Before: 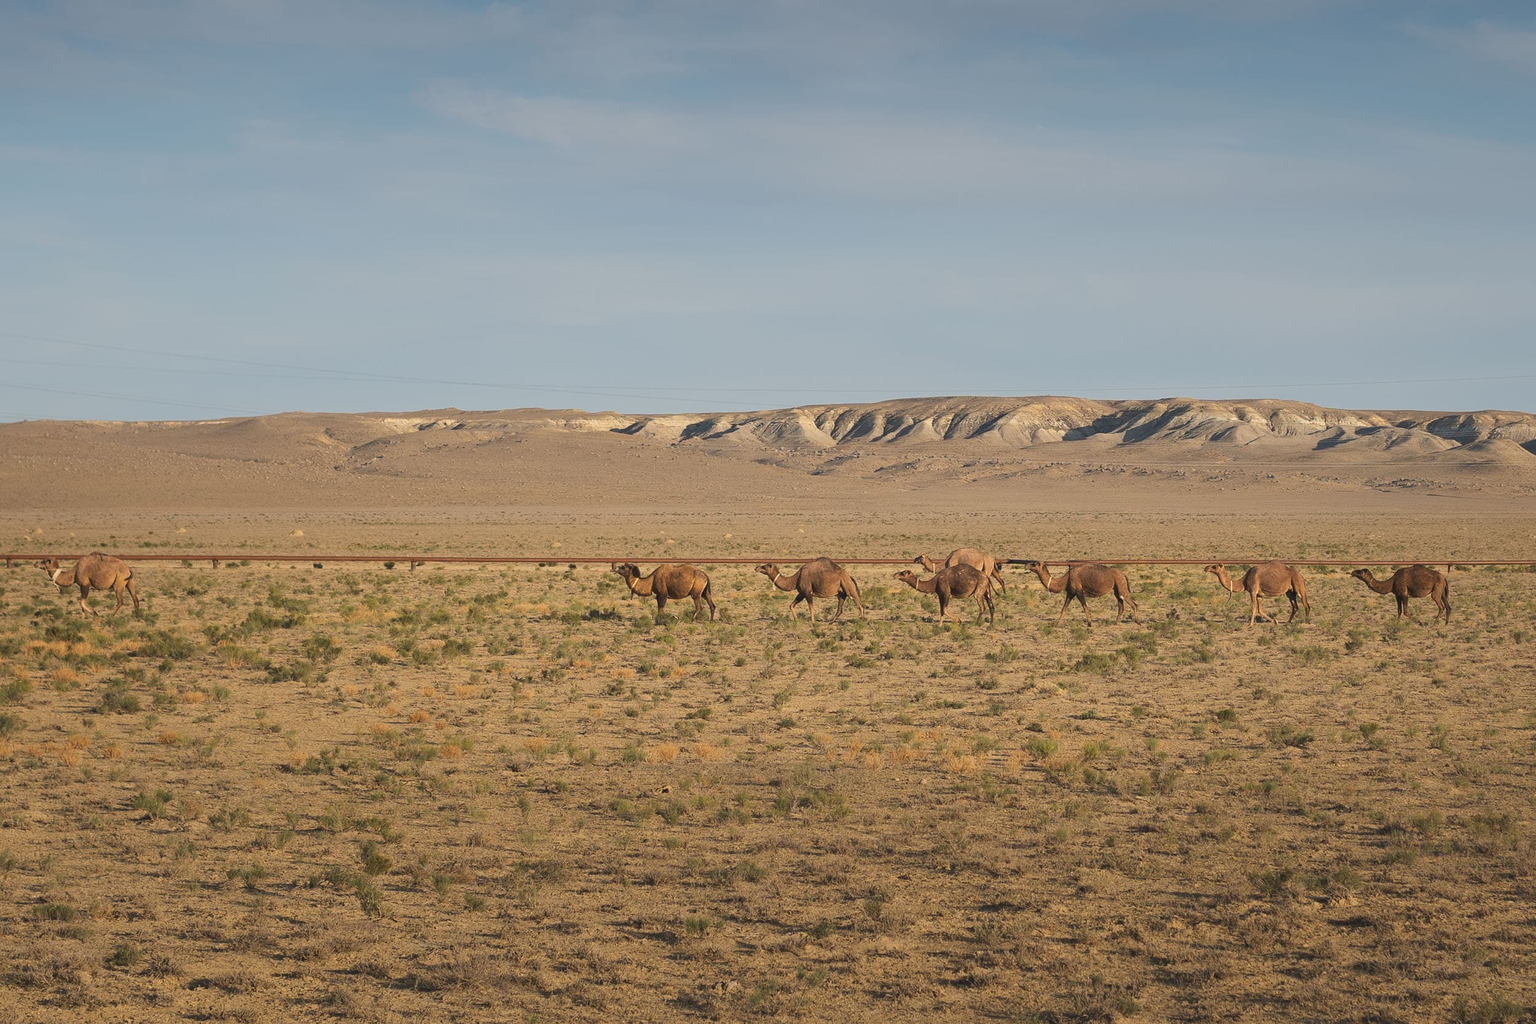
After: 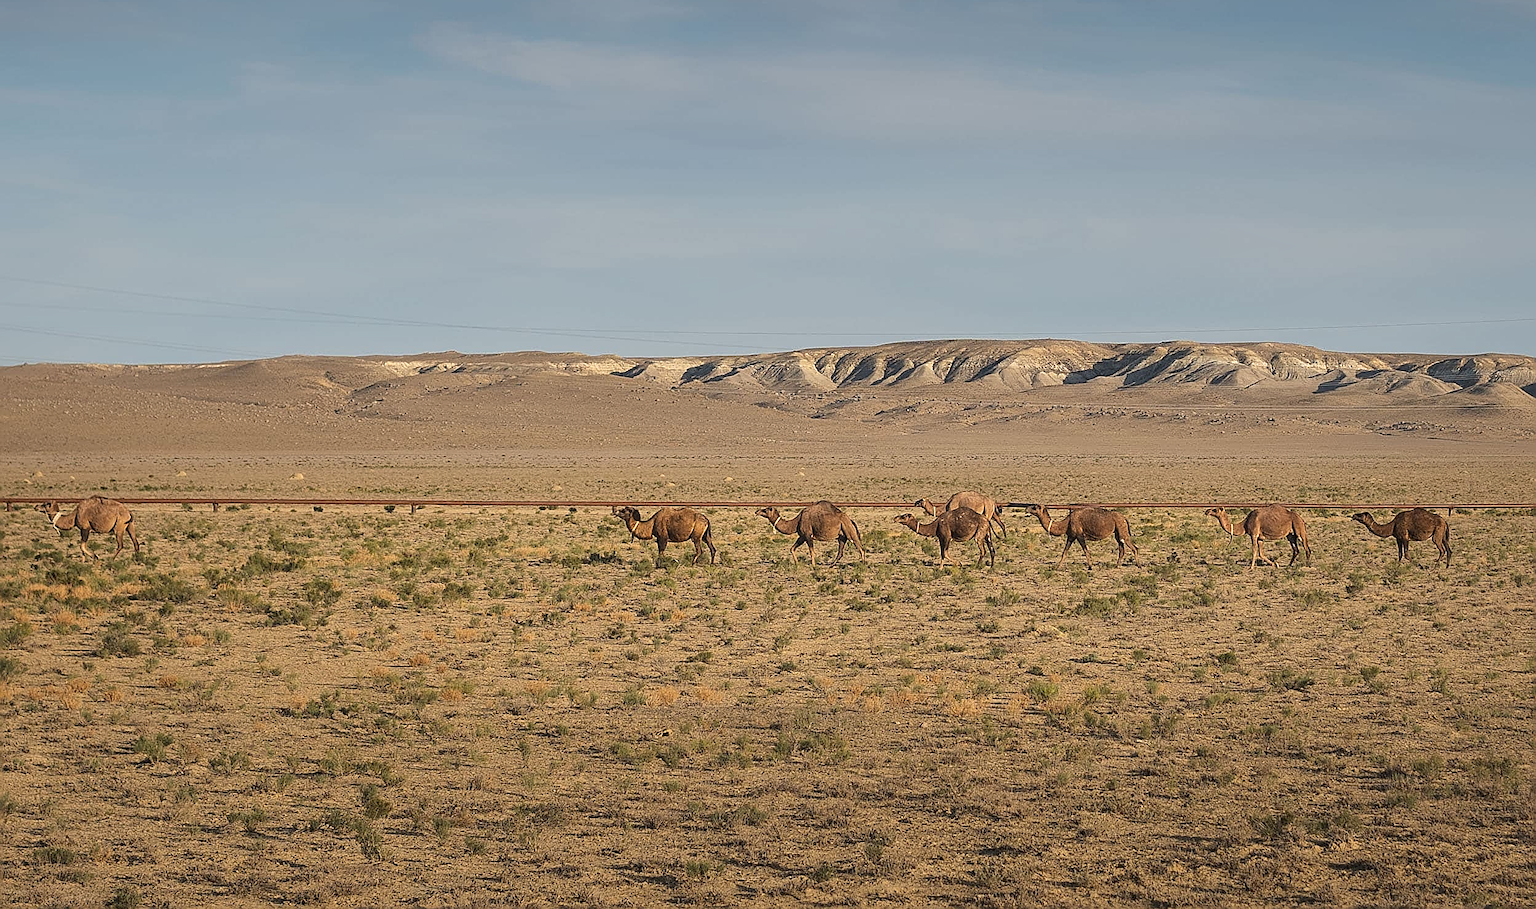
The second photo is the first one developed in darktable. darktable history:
local contrast: on, module defaults
sharpen: radius 1.685, amount 1.294
shadows and highlights: shadows 10, white point adjustment 1, highlights -40
crop and rotate: top 5.609%, bottom 5.609%
